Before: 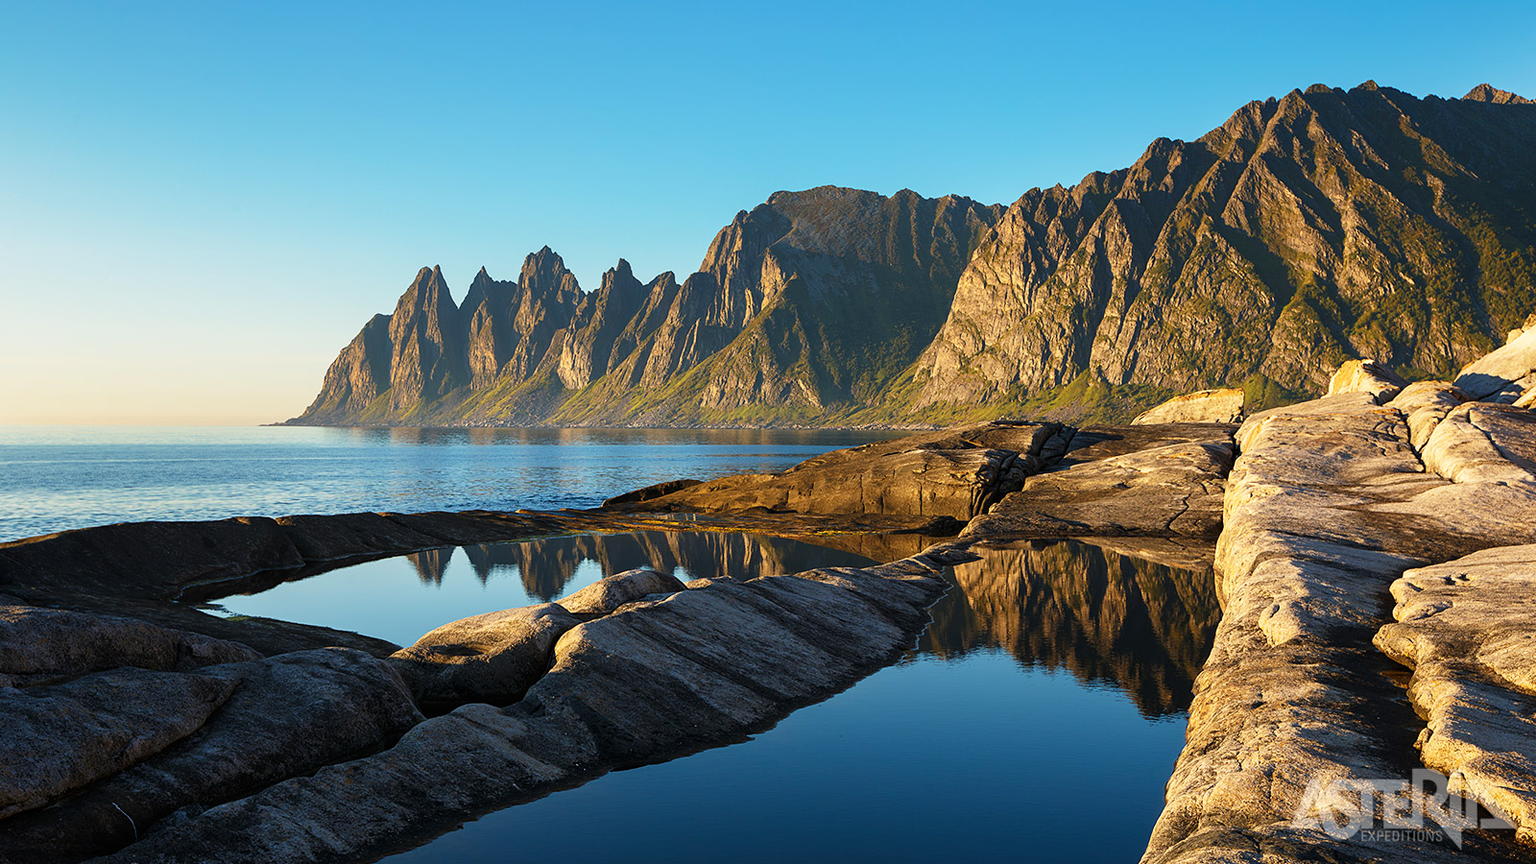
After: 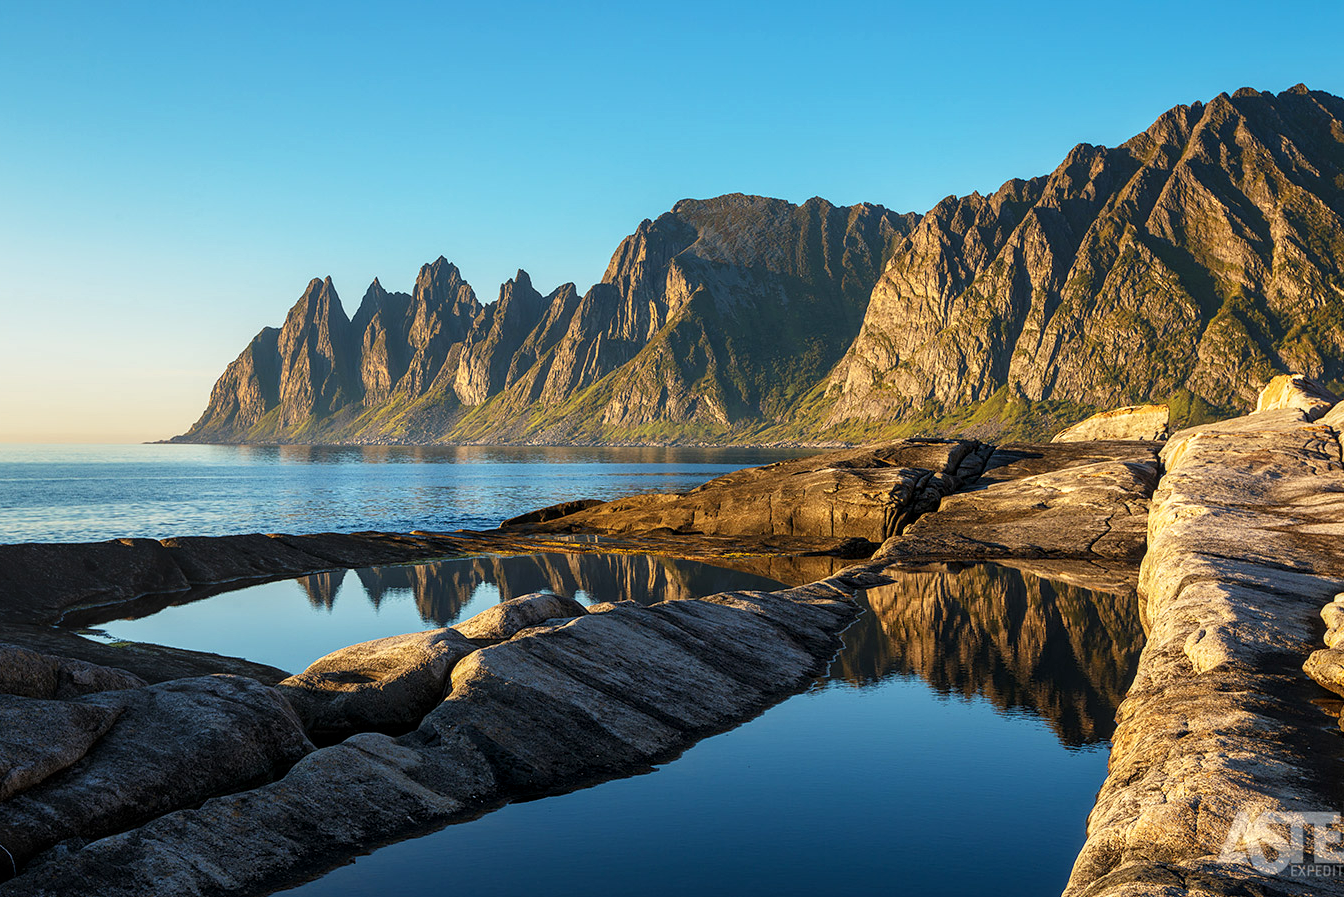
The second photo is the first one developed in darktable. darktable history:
local contrast: on, module defaults
crop: left 7.997%, right 7.466%
